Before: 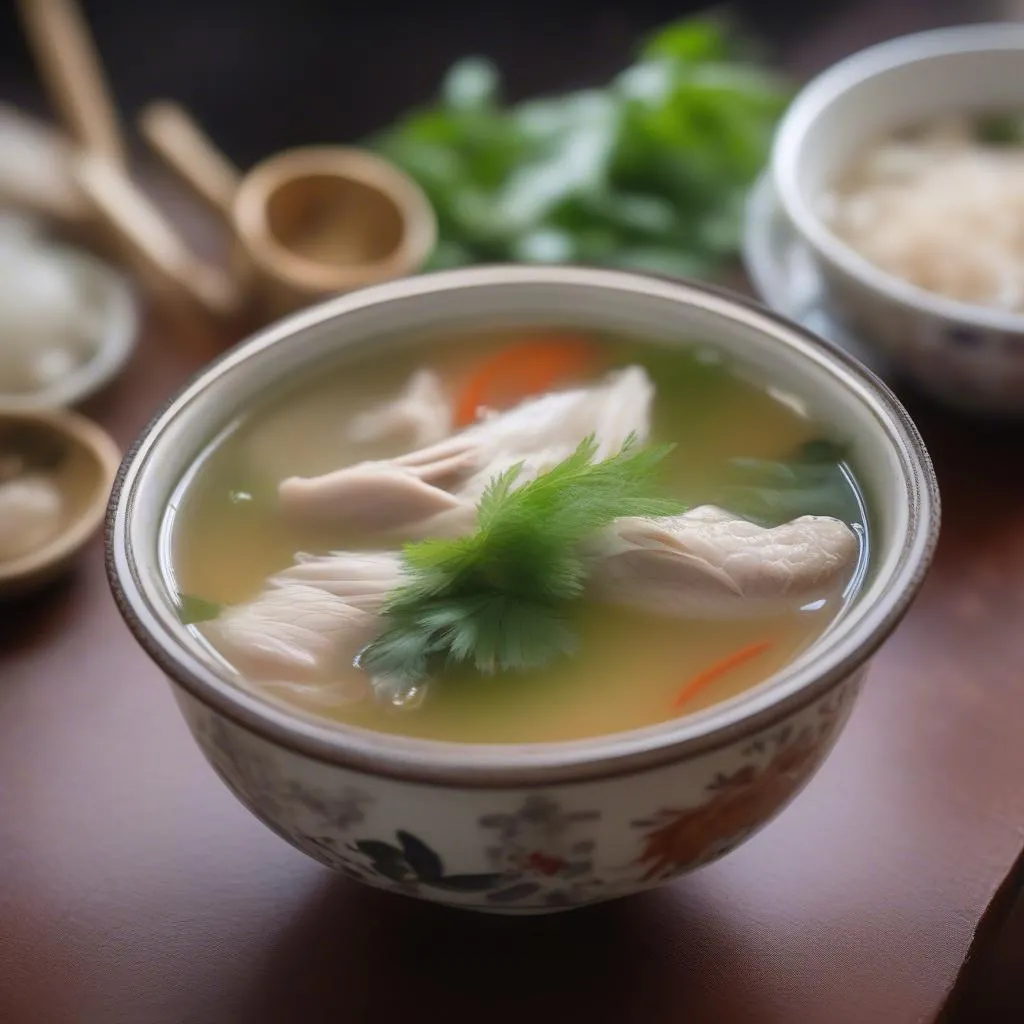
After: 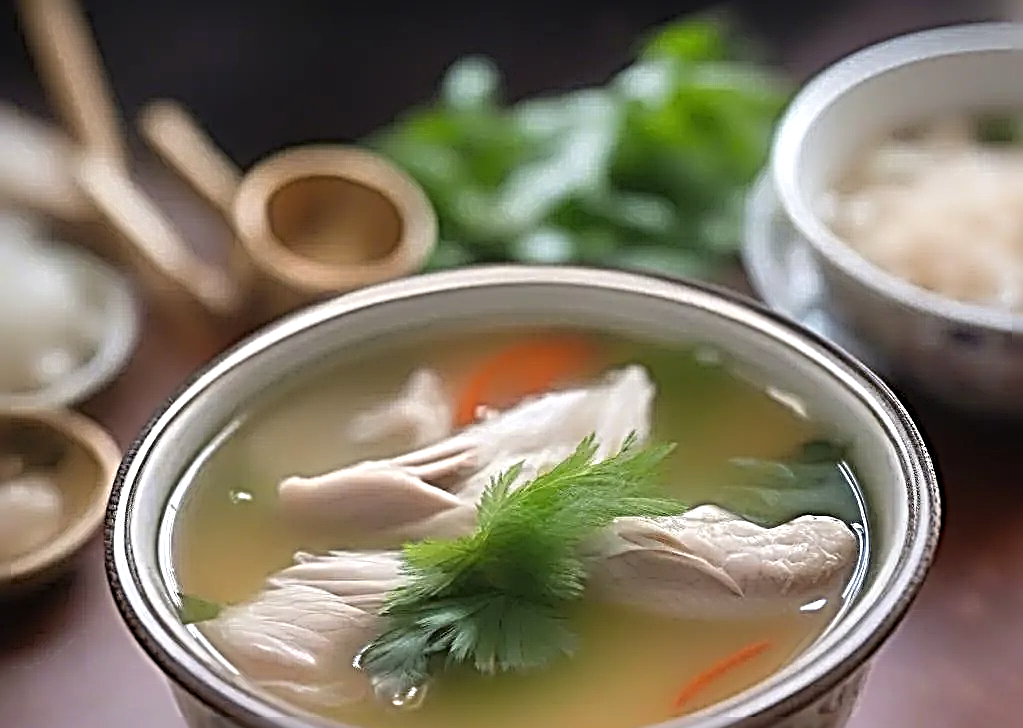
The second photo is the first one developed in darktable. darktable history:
crop: right 0.001%, bottom 28.904%
levels: levels [0, 0.476, 0.951]
sharpen: radius 4.029, amount 1.996
